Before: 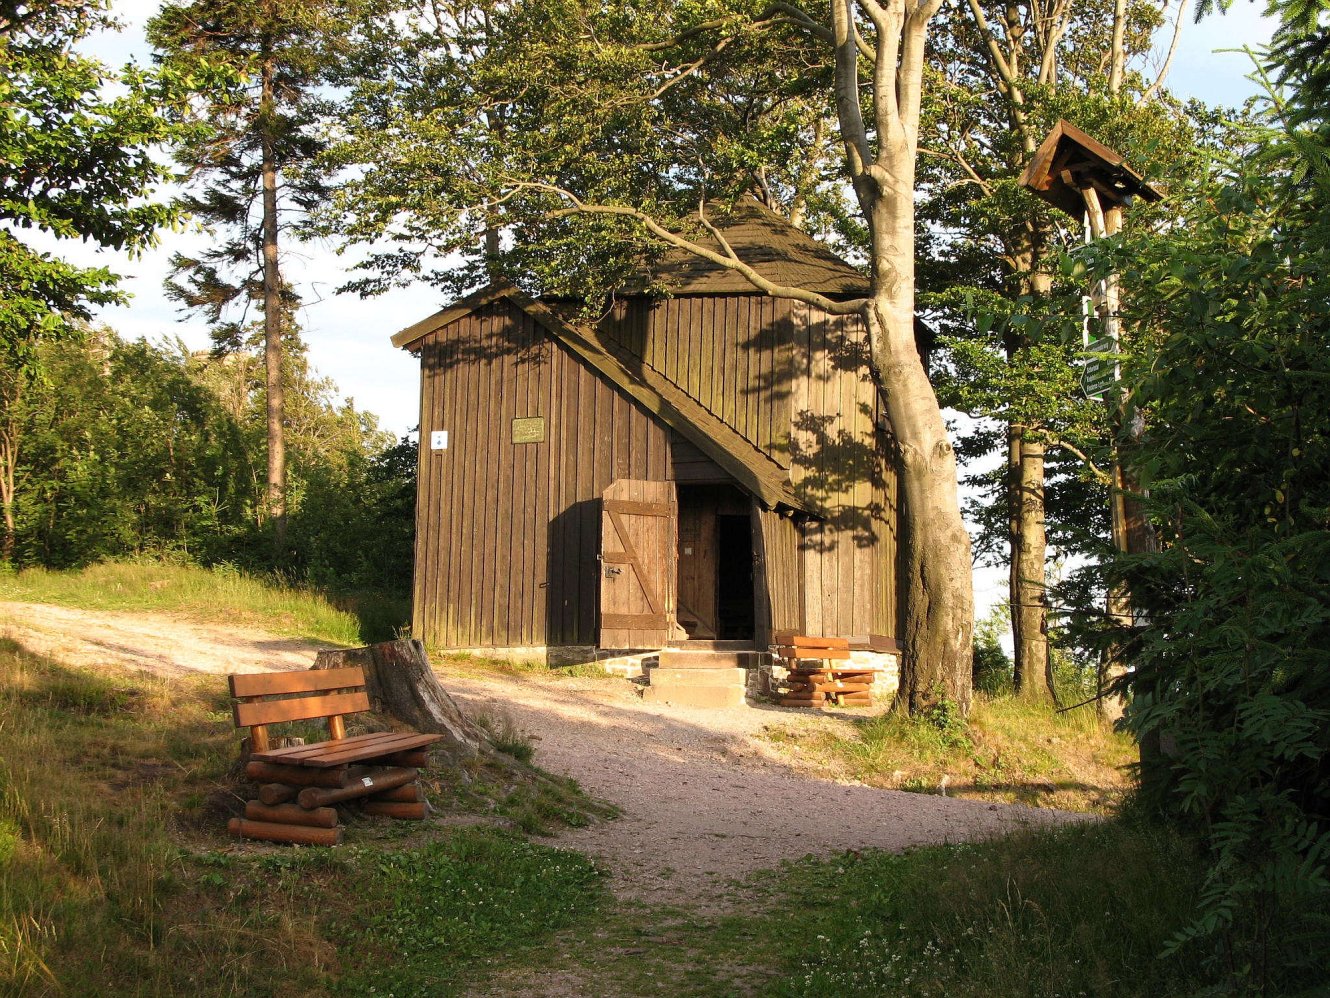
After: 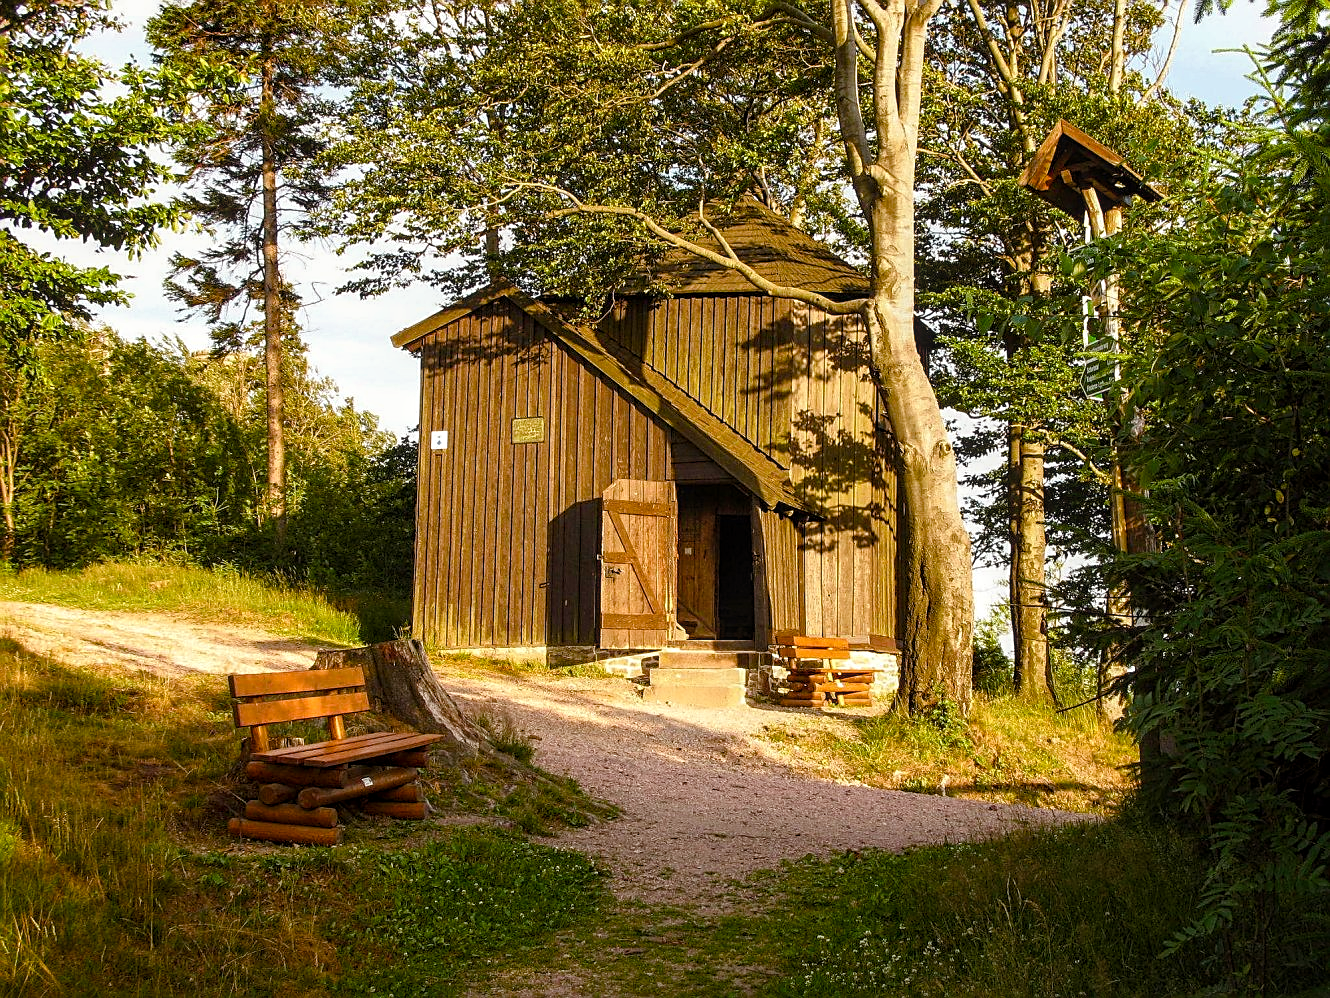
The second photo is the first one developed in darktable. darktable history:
sharpen: on, module defaults
local contrast: on, module defaults
color balance rgb: power › luminance -3.642%, power › chroma 0.569%, power › hue 37.6°, perceptual saturation grading › global saturation 34.953%, perceptual saturation grading › highlights -24.808%, perceptual saturation grading › shadows 49.805%
